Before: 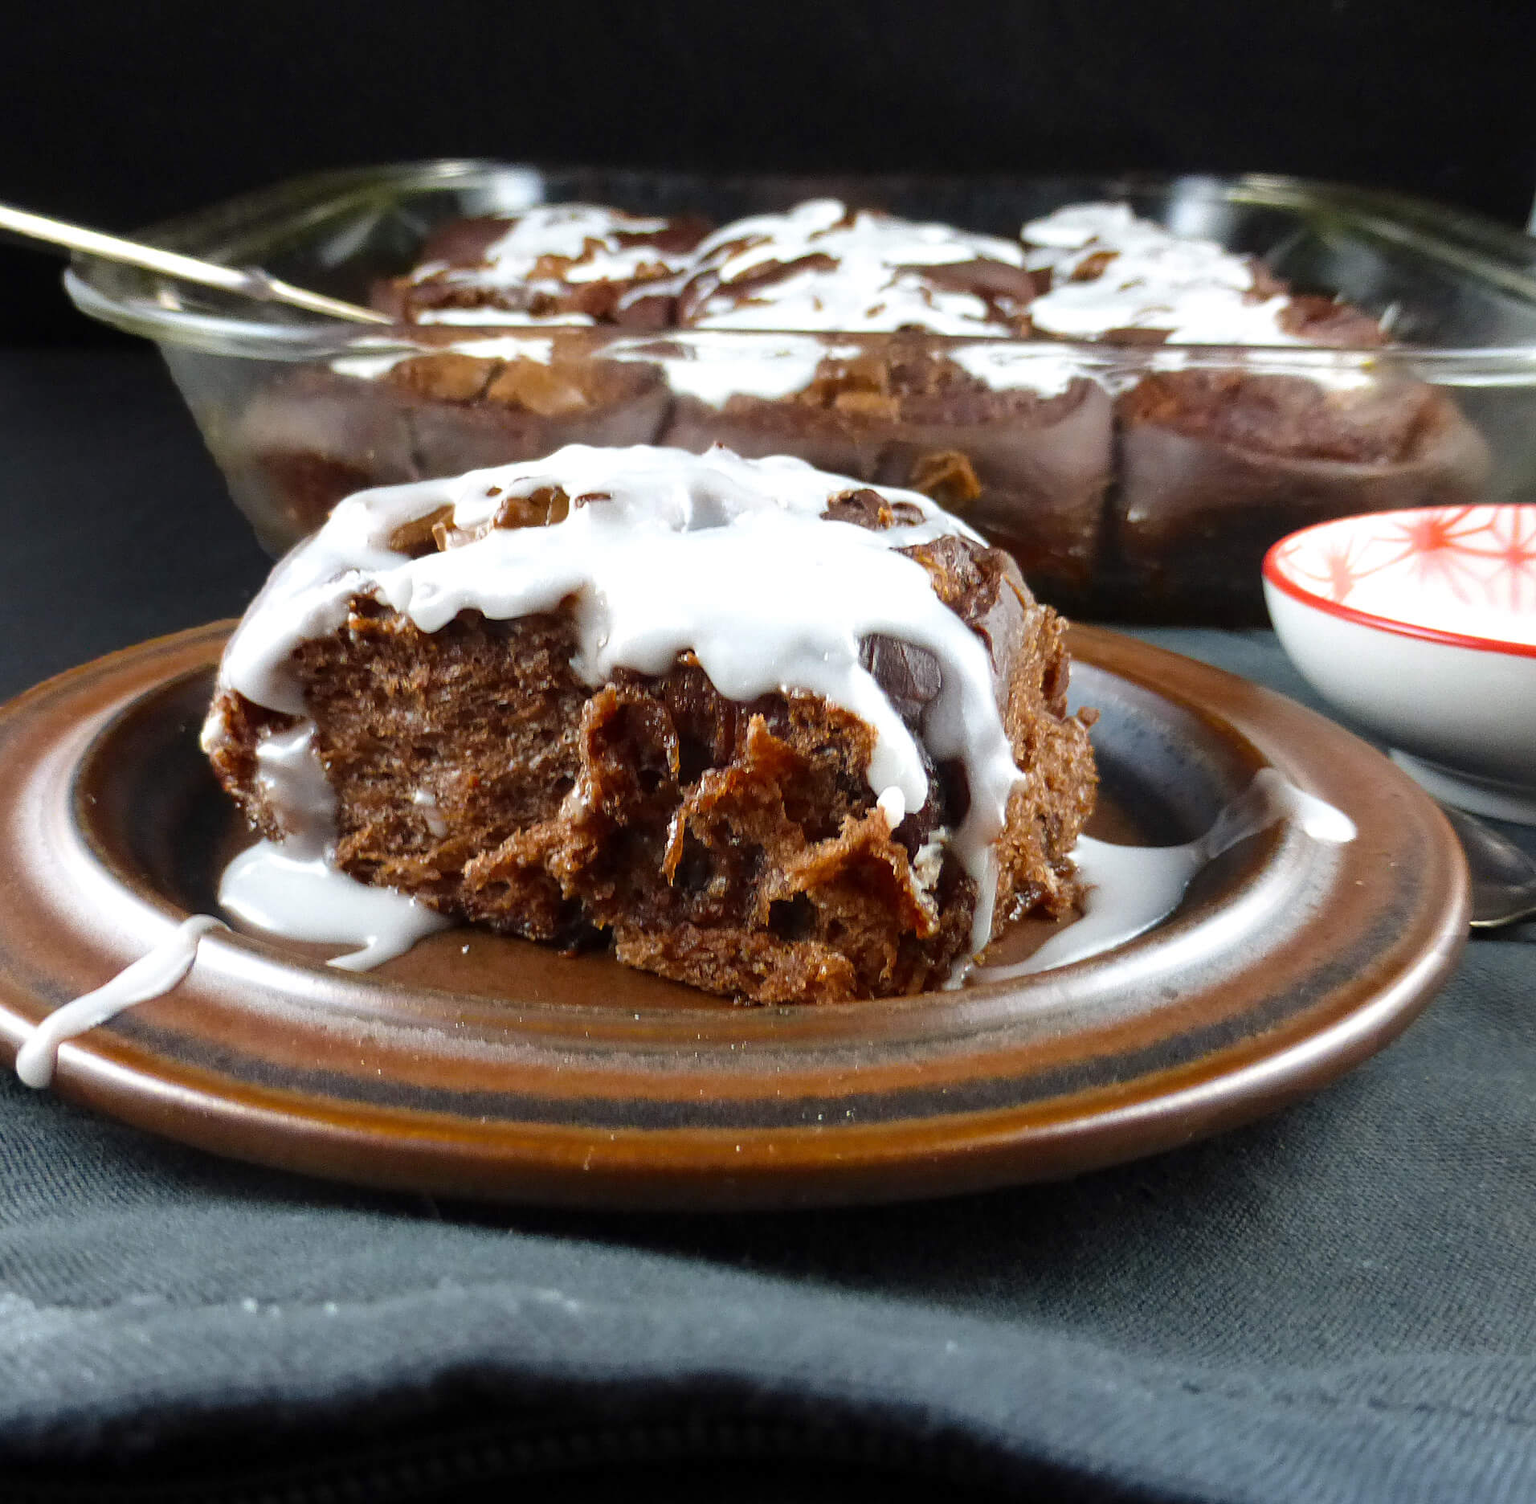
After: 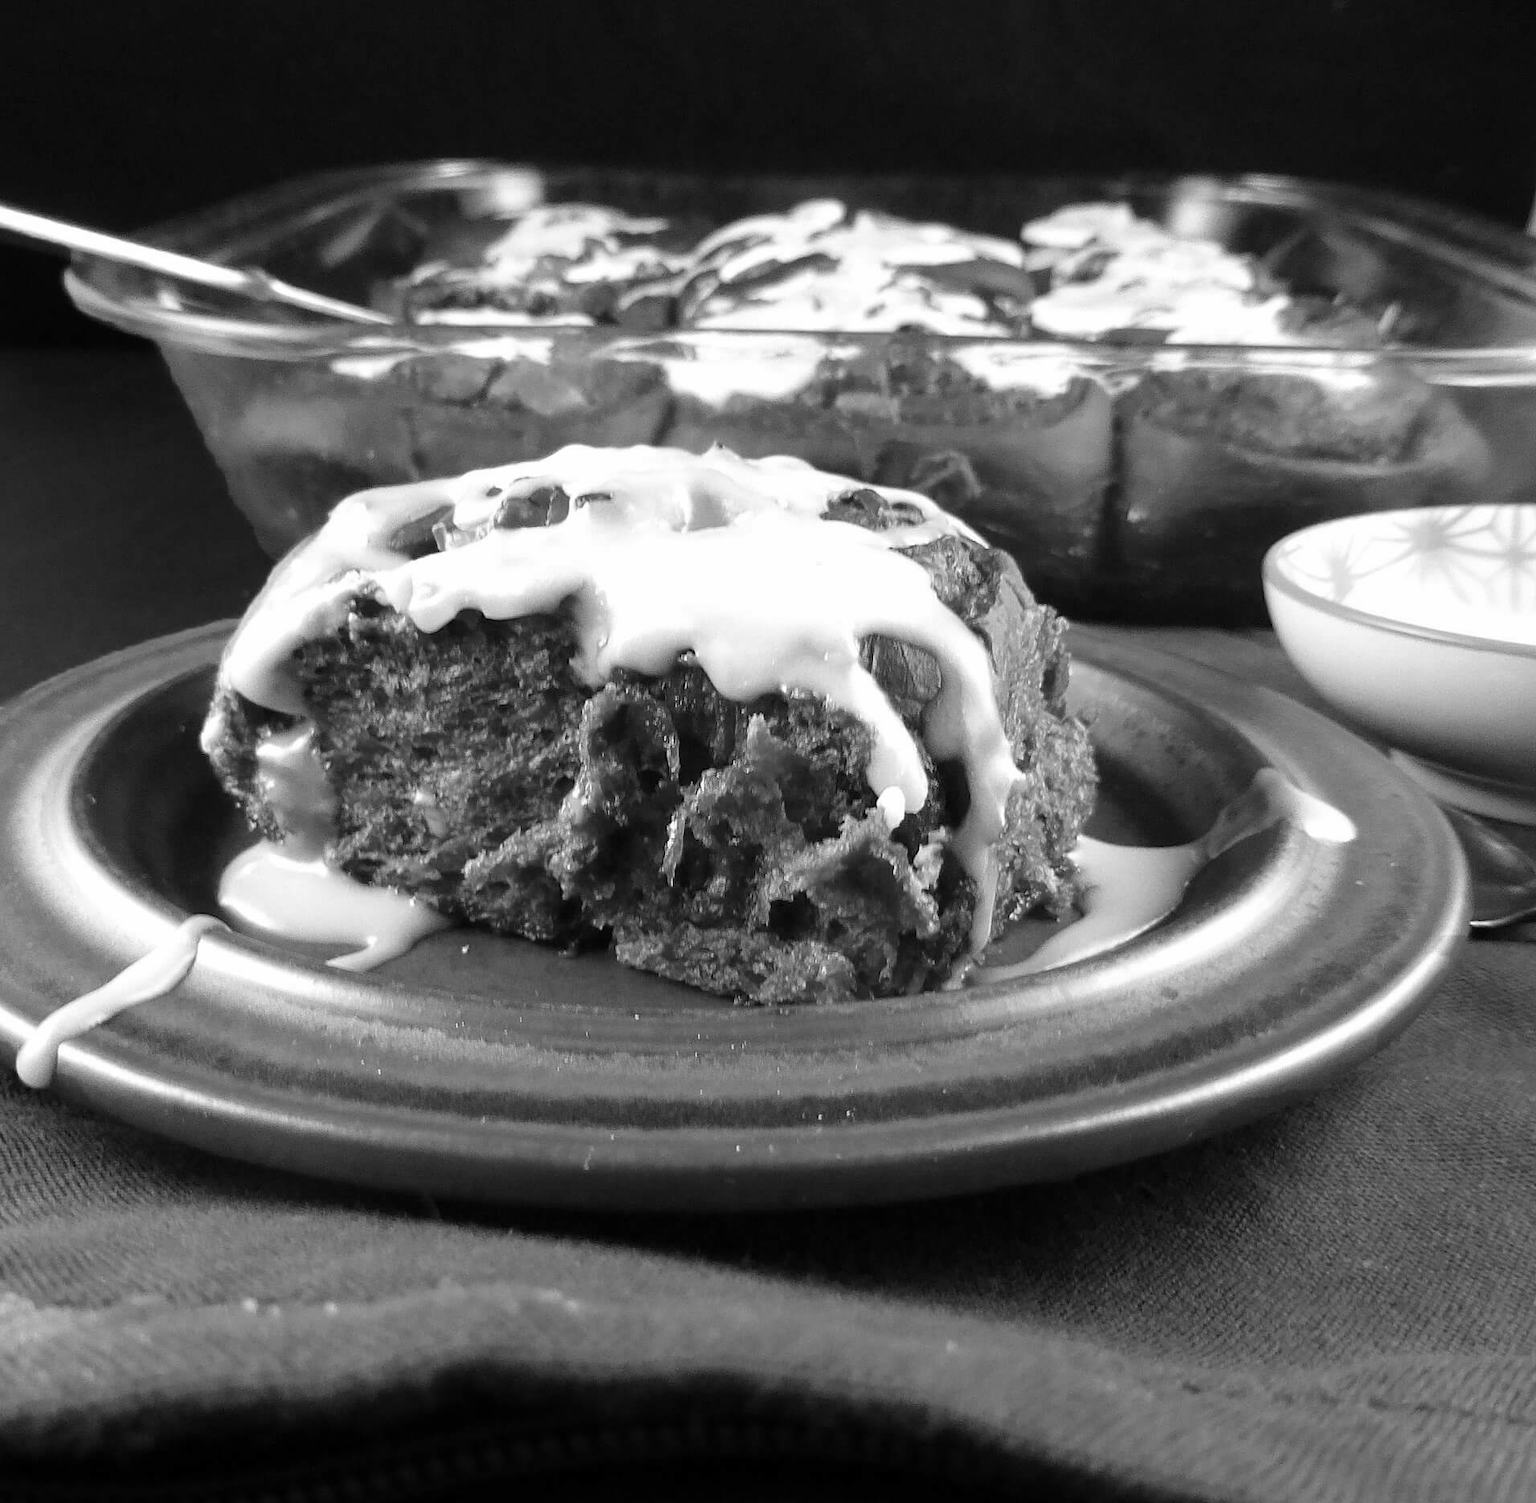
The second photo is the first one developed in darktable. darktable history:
color calibration: output gray [0.714, 0.278, 0, 0], illuminant same as pipeline (D50), adaptation none (bypass)
